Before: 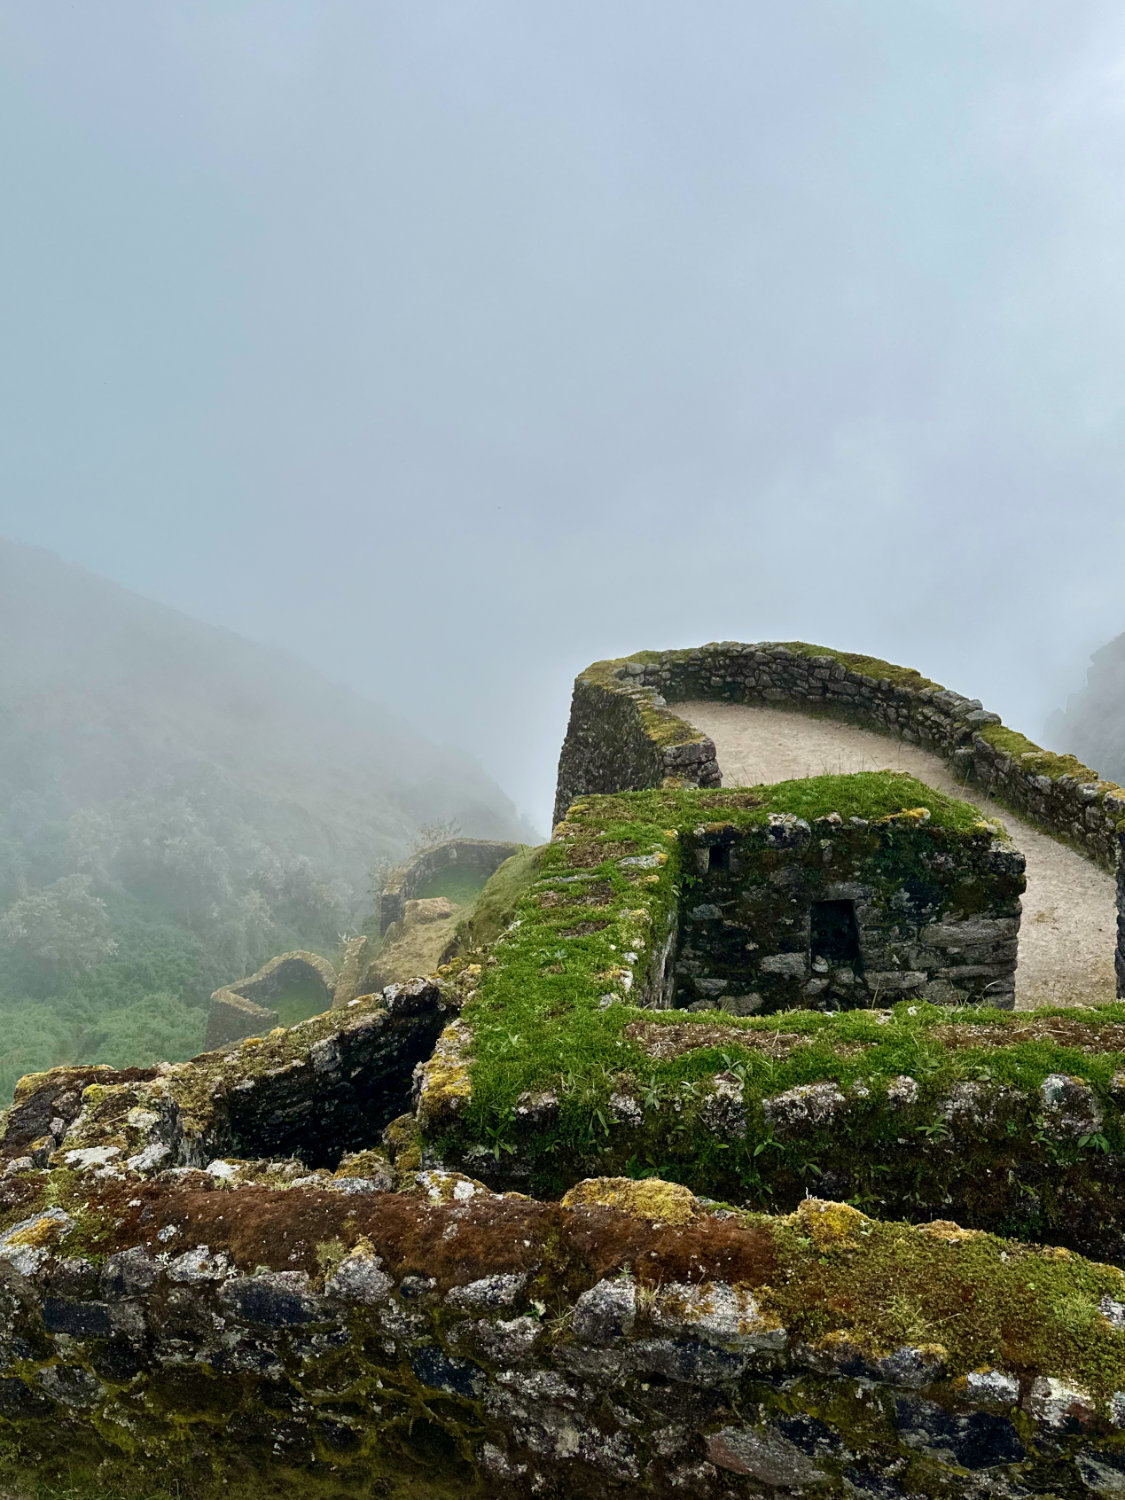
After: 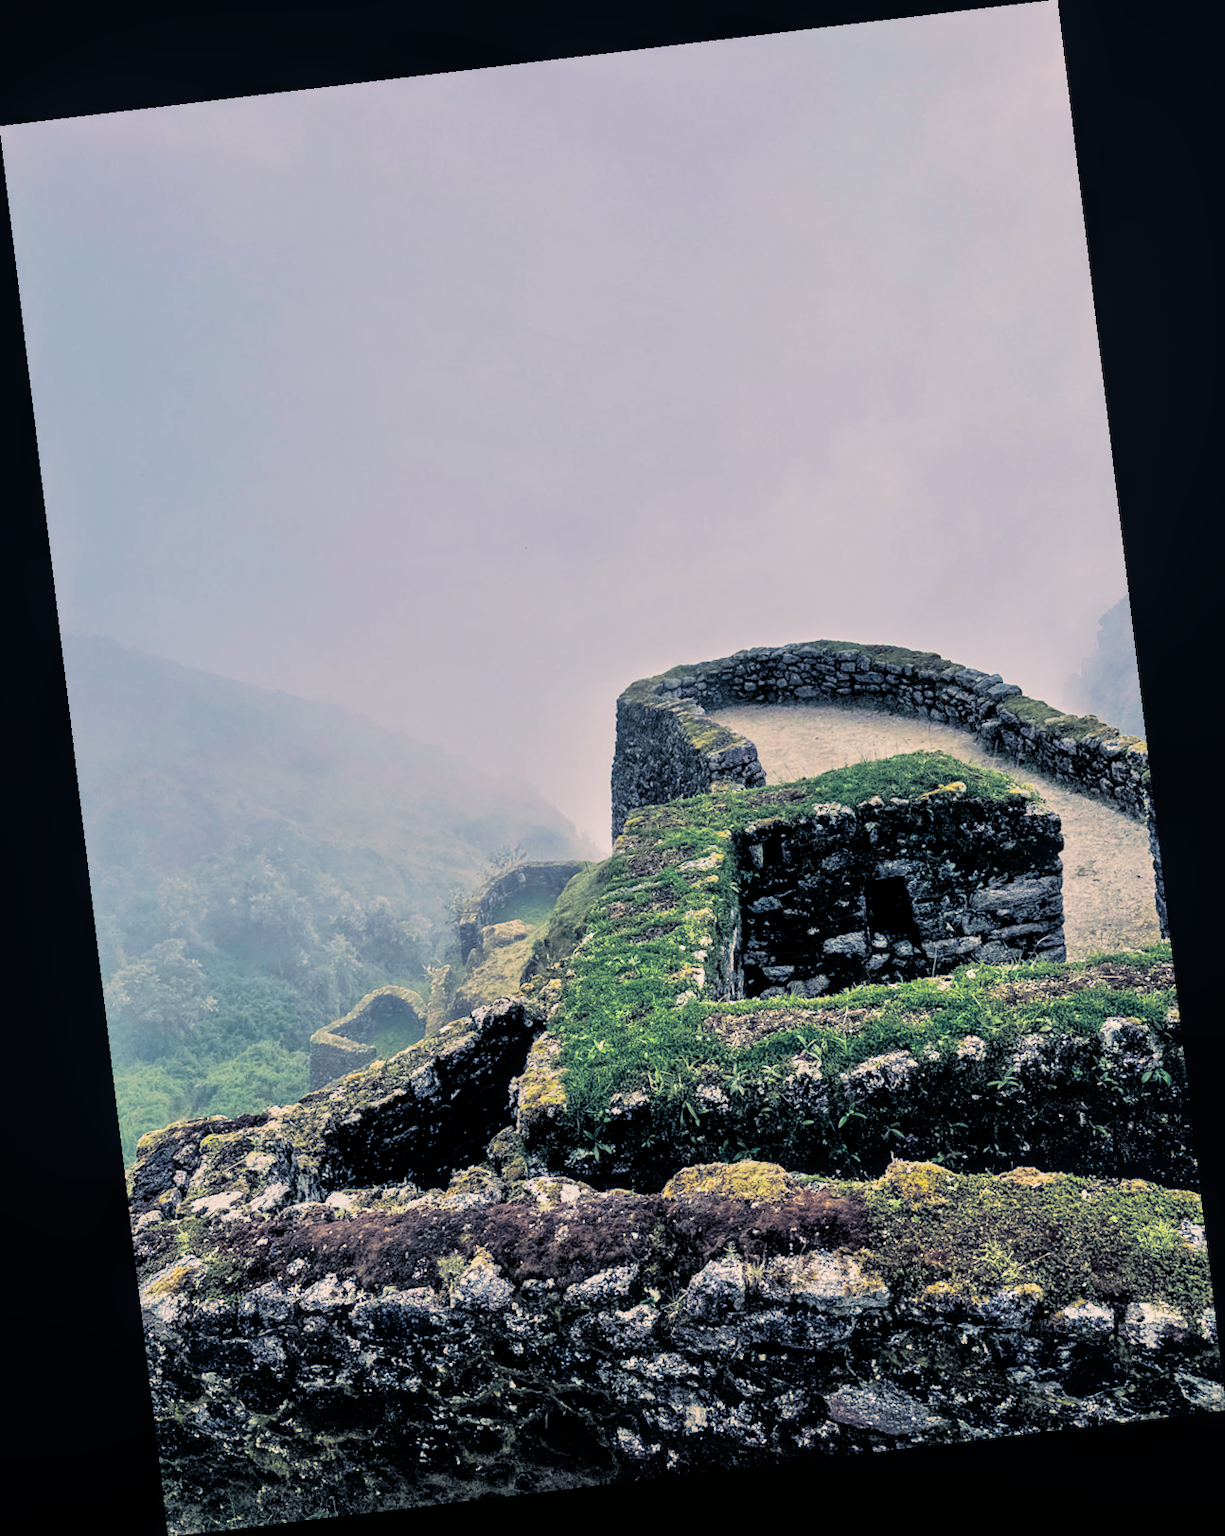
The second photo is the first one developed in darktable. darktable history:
split-toning: shadows › hue 226.8°, shadows › saturation 0.56, highlights › hue 28.8°, balance -40, compress 0%
color calibration: illuminant as shot in camera, x 0.358, y 0.373, temperature 4628.91 K
filmic rgb: black relative exposure -11.88 EV, white relative exposure 5.43 EV, threshold 3 EV, hardness 4.49, latitude 50%, contrast 1.14, color science v5 (2021), contrast in shadows safe, contrast in highlights safe, enable highlight reconstruction true
local contrast: on, module defaults
tone equalizer: -7 EV 0.15 EV, -6 EV 0.6 EV, -5 EV 1.15 EV, -4 EV 1.33 EV, -3 EV 1.15 EV, -2 EV 0.6 EV, -1 EV 0.15 EV, mask exposure compensation -0.5 EV
rotate and perspective: rotation -6.83°, automatic cropping off
